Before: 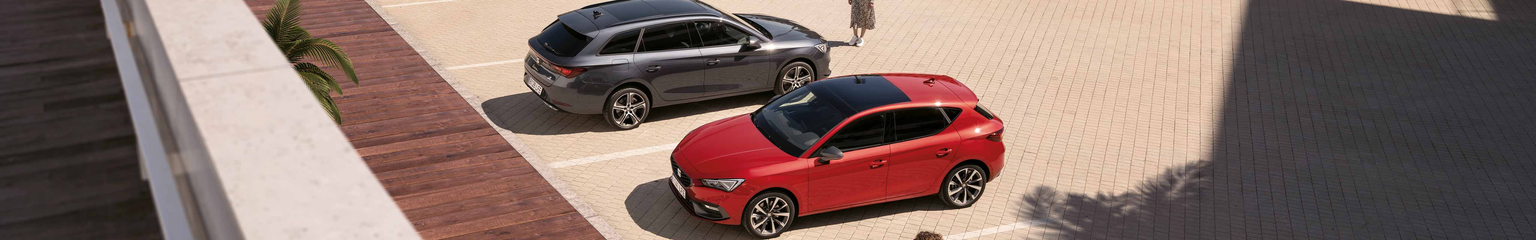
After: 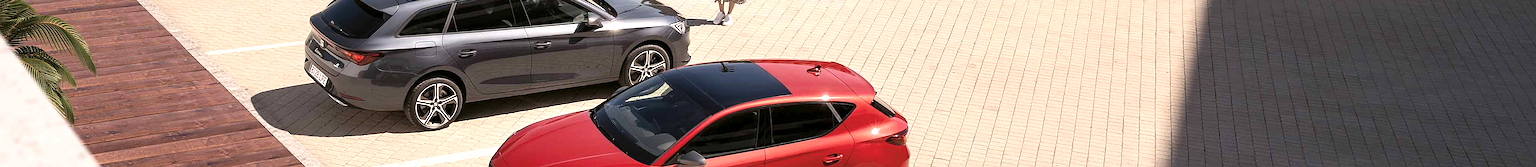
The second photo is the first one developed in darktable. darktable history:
exposure: black level correction 0.001, exposure 0.5 EV, compensate exposure bias true, compensate highlight preservation false
sharpen: on, module defaults
color balance rgb: perceptual saturation grading › global saturation -3%
crop: left 18.38%, top 11.092%, right 2.134%, bottom 33.217%
